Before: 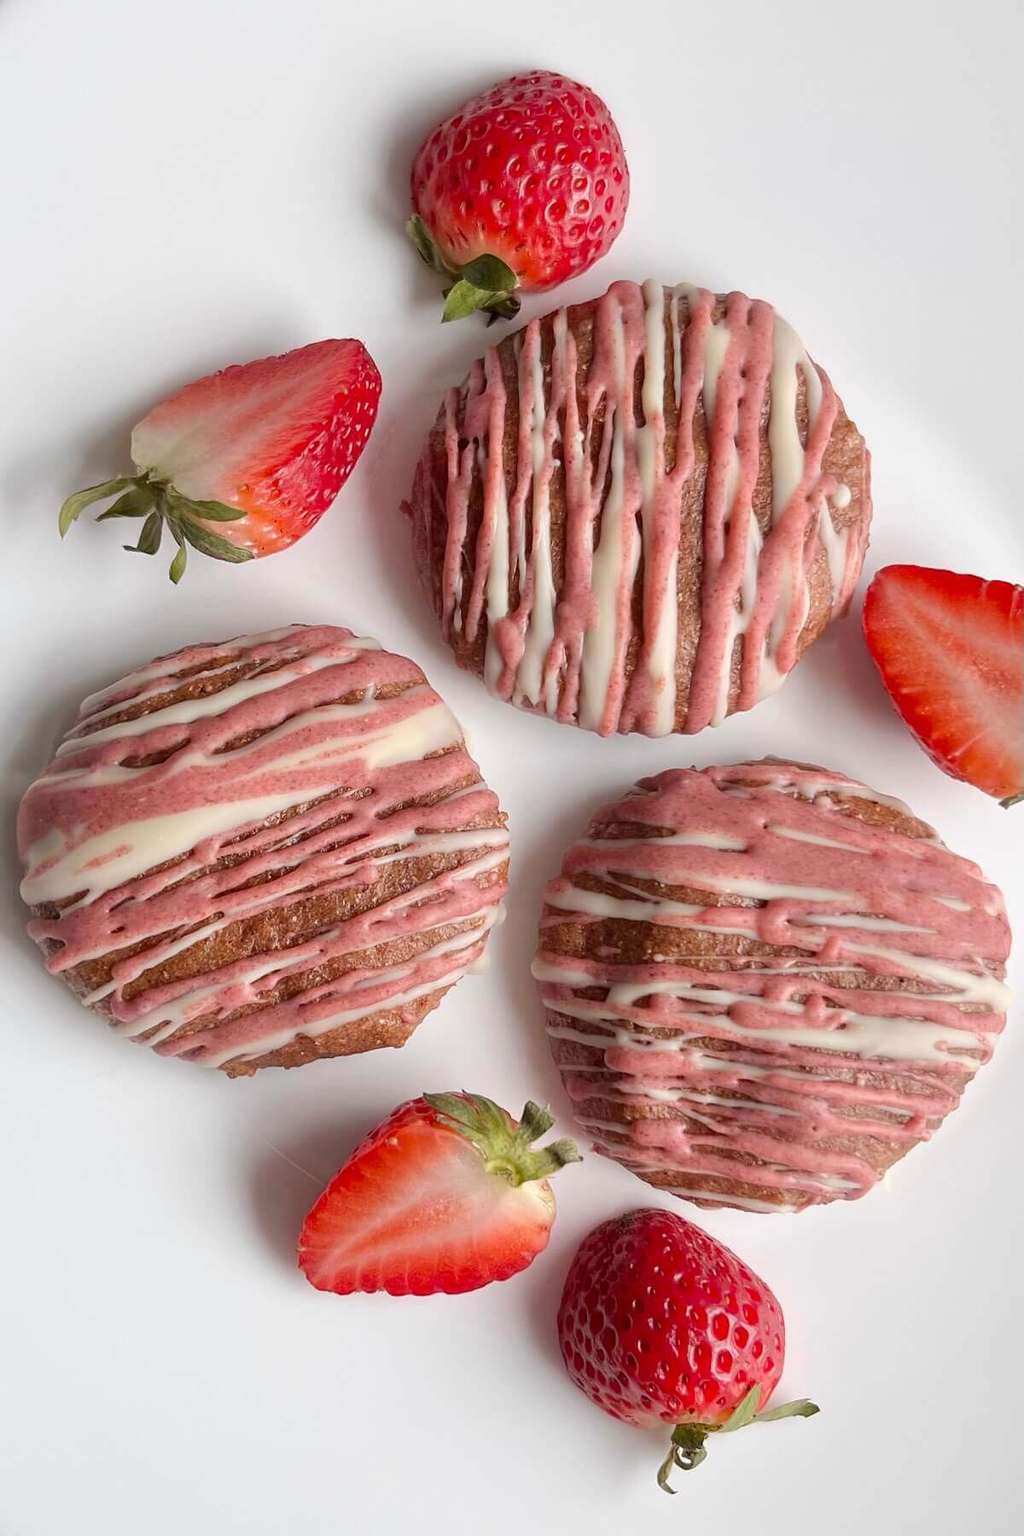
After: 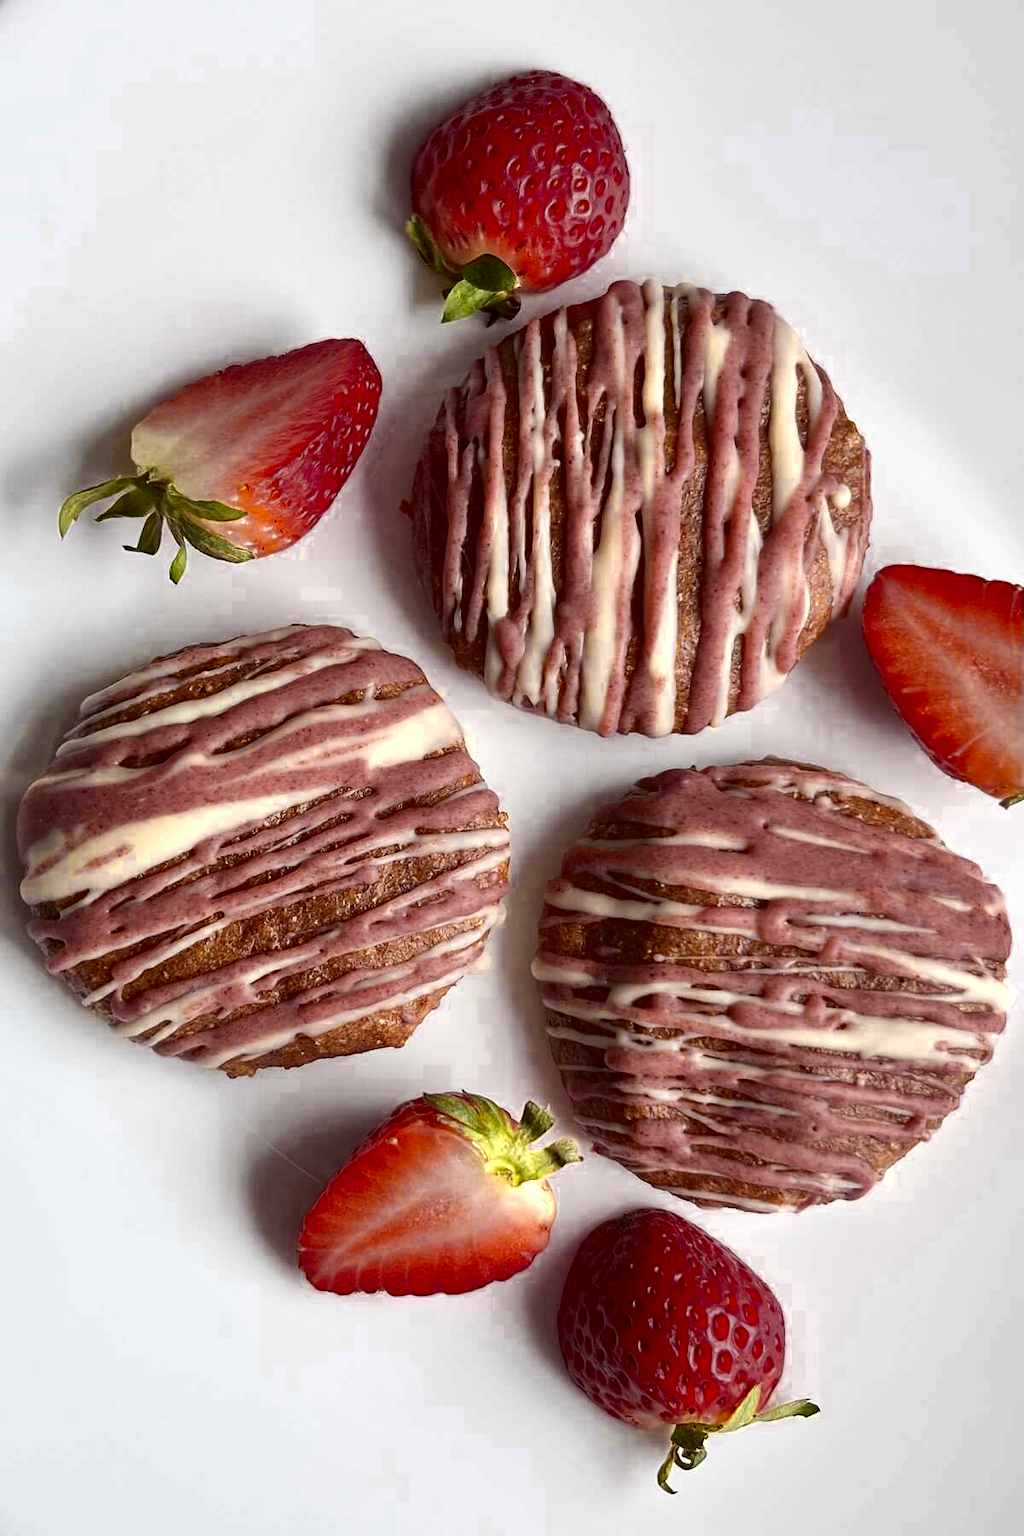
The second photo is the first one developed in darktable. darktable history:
color zones: curves: ch0 [(0.004, 0.306) (0.107, 0.448) (0.252, 0.656) (0.41, 0.398) (0.595, 0.515) (0.768, 0.628)]; ch1 [(0.07, 0.323) (0.151, 0.452) (0.252, 0.608) (0.346, 0.221) (0.463, 0.189) (0.61, 0.368) (0.735, 0.395) (0.921, 0.412)]; ch2 [(0, 0.476) (0.132, 0.512) (0.243, 0.512) (0.397, 0.48) (0.522, 0.376) (0.634, 0.536) (0.761, 0.46)]
shadows and highlights: shadows 12.29, white point adjustment 1.34, soften with gaussian
haze removal: compatibility mode true, adaptive false
contrast brightness saturation: contrast 0.214, brightness -0.102, saturation 0.207
